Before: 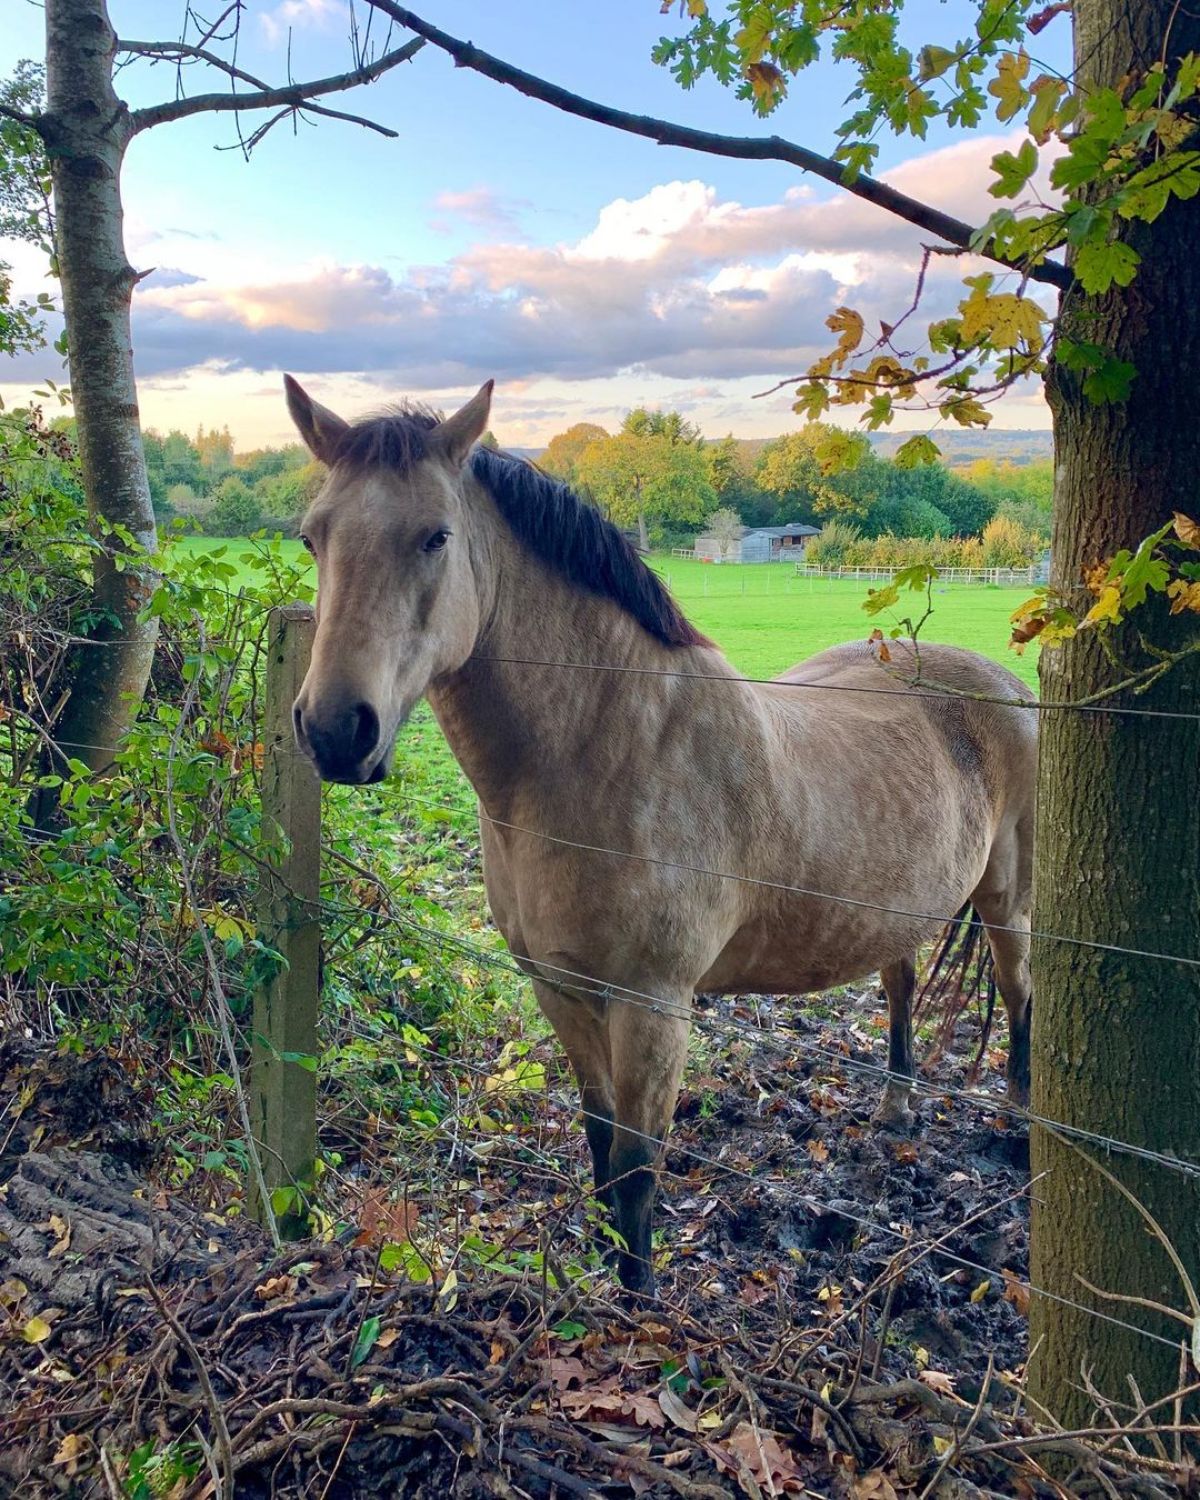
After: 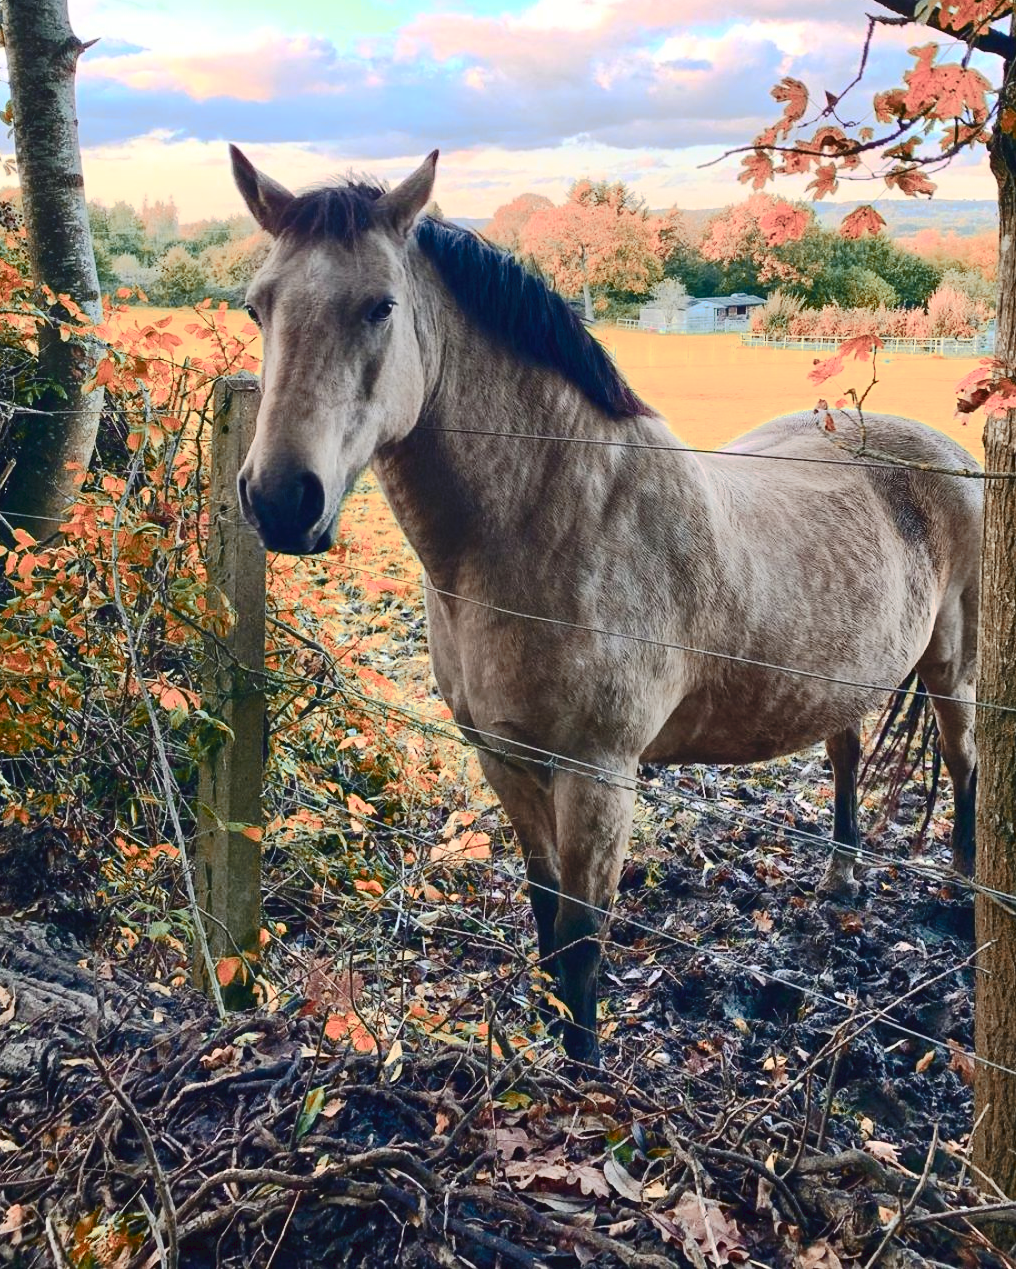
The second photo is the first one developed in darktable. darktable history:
tone curve: curves: ch0 [(0, 0) (0.003, 0.048) (0.011, 0.055) (0.025, 0.065) (0.044, 0.089) (0.069, 0.111) (0.1, 0.132) (0.136, 0.163) (0.177, 0.21) (0.224, 0.259) (0.277, 0.323) (0.335, 0.385) (0.399, 0.442) (0.468, 0.508) (0.543, 0.578) (0.623, 0.648) (0.709, 0.716) (0.801, 0.781) (0.898, 0.845) (1, 1)], preserve colors none
contrast brightness saturation: contrast 0.382, brightness 0.096
color zones: curves: ch2 [(0, 0.488) (0.143, 0.417) (0.286, 0.212) (0.429, 0.179) (0.571, 0.154) (0.714, 0.415) (0.857, 0.495) (1, 0.488)]
crop and rotate: left 4.609%, top 15.348%, right 10.673%
